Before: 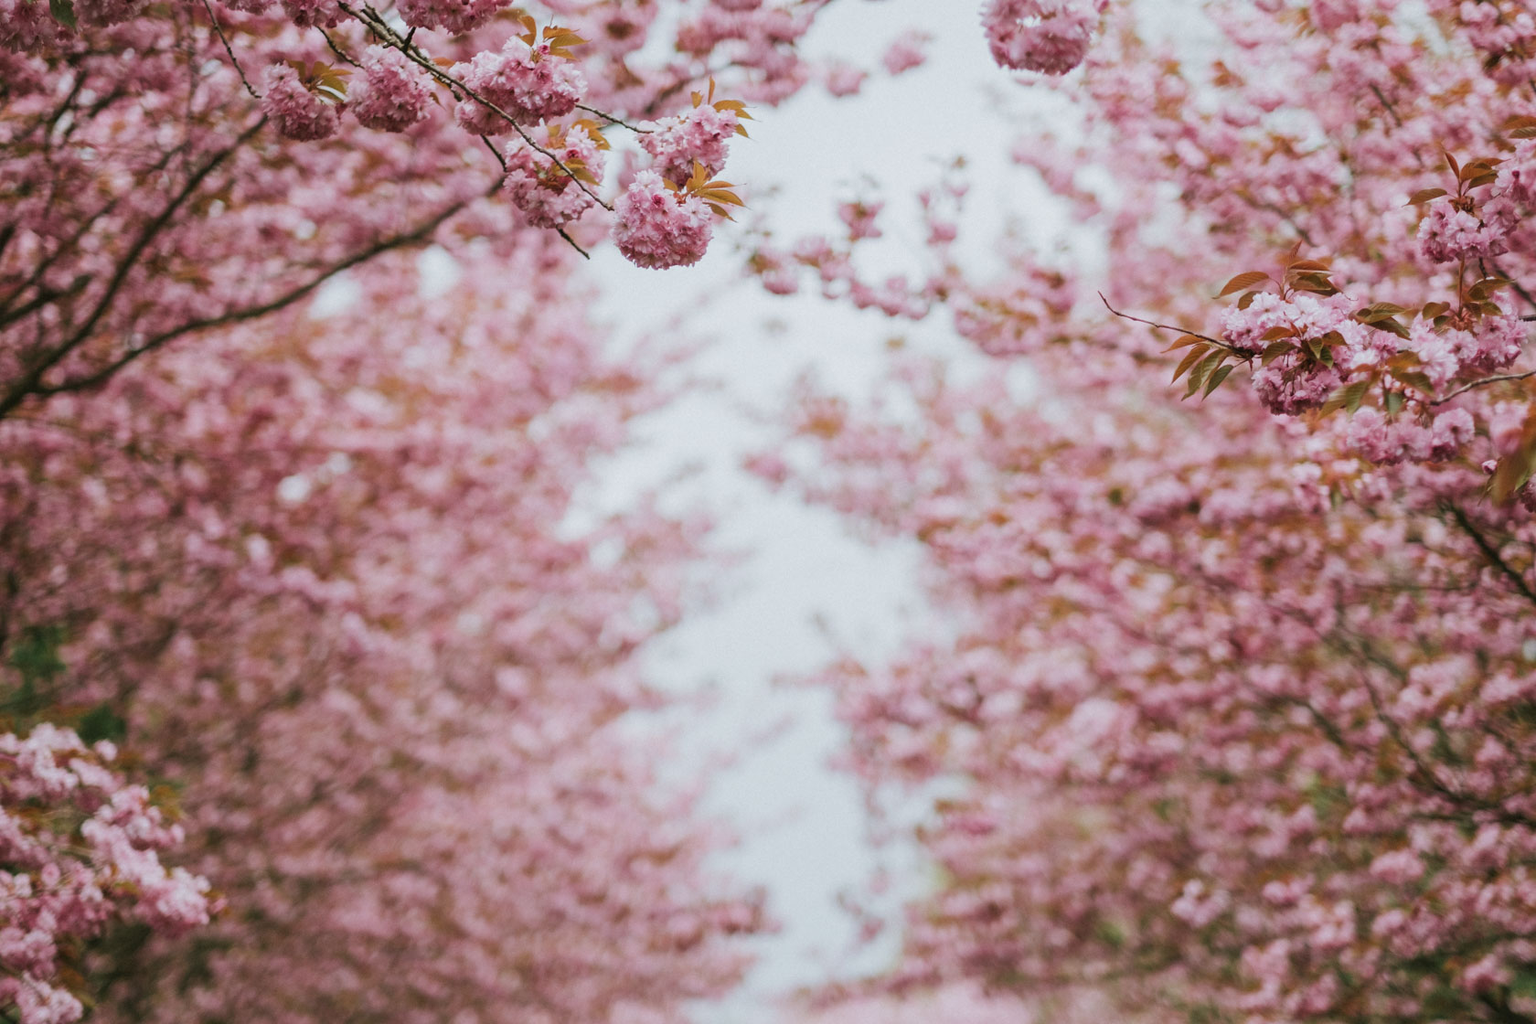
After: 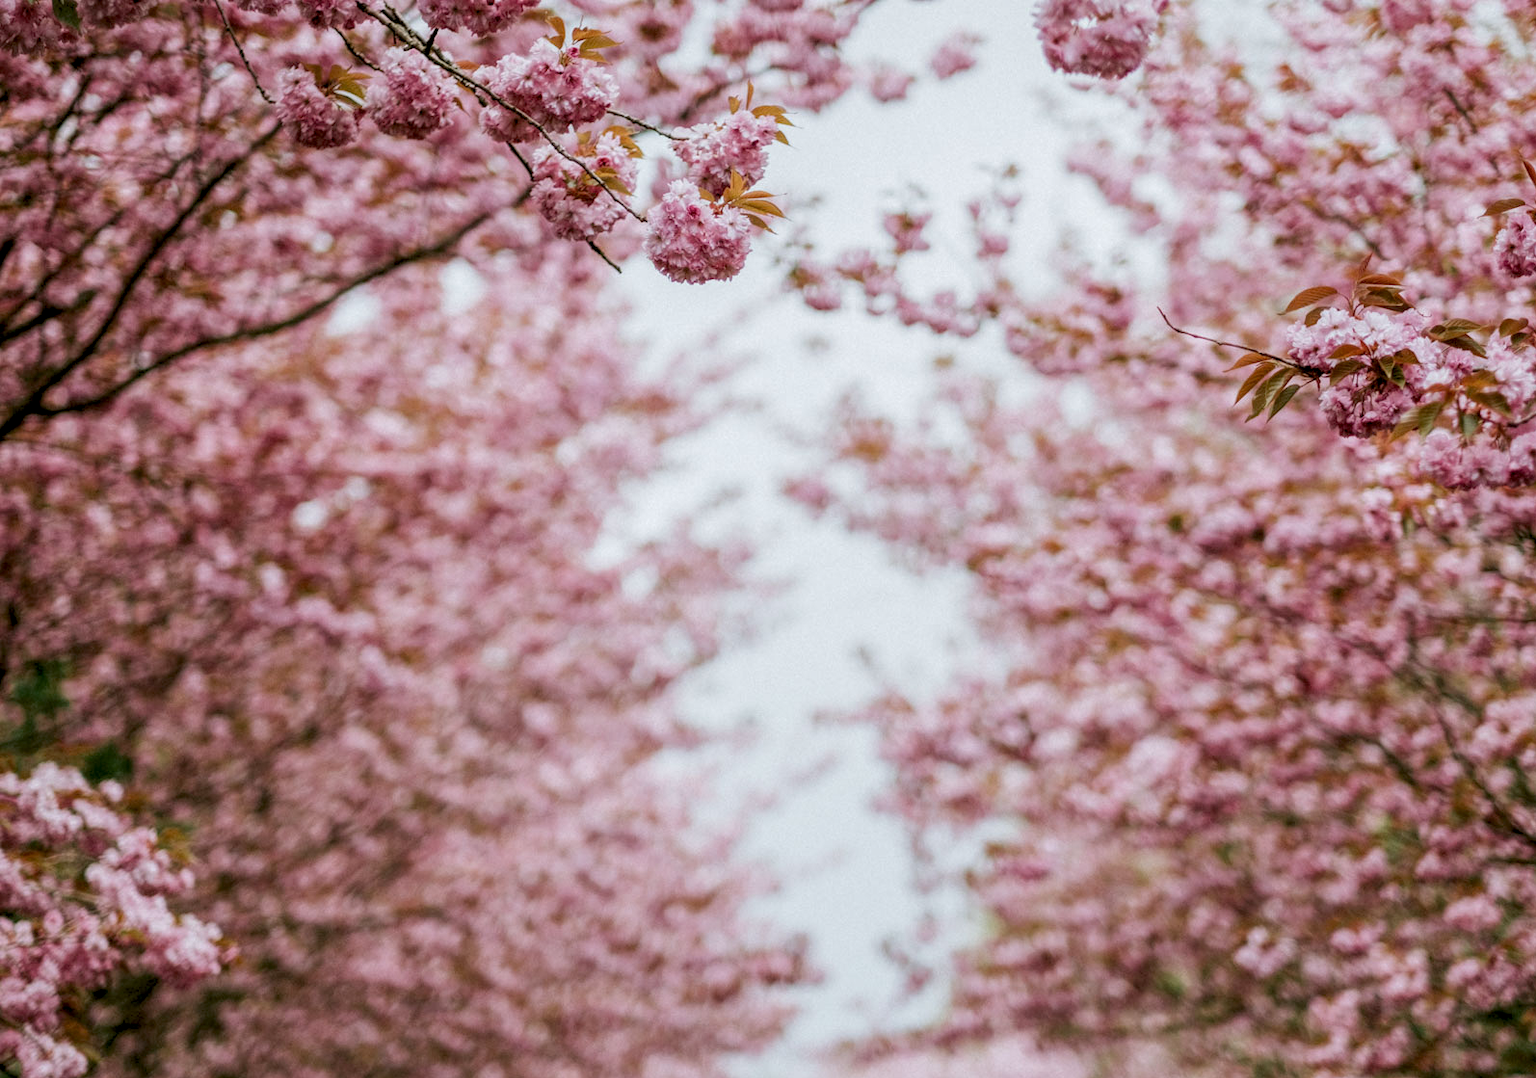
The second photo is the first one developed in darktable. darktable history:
local contrast: highlights 97%, shadows 87%, detail 160%, midtone range 0.2
exposure: black level correction 0.01, exposure 0.011 EV, compensate exposure bias true, compensate highlight preservation false
crop and rotate: left 0%, right 5.092%
